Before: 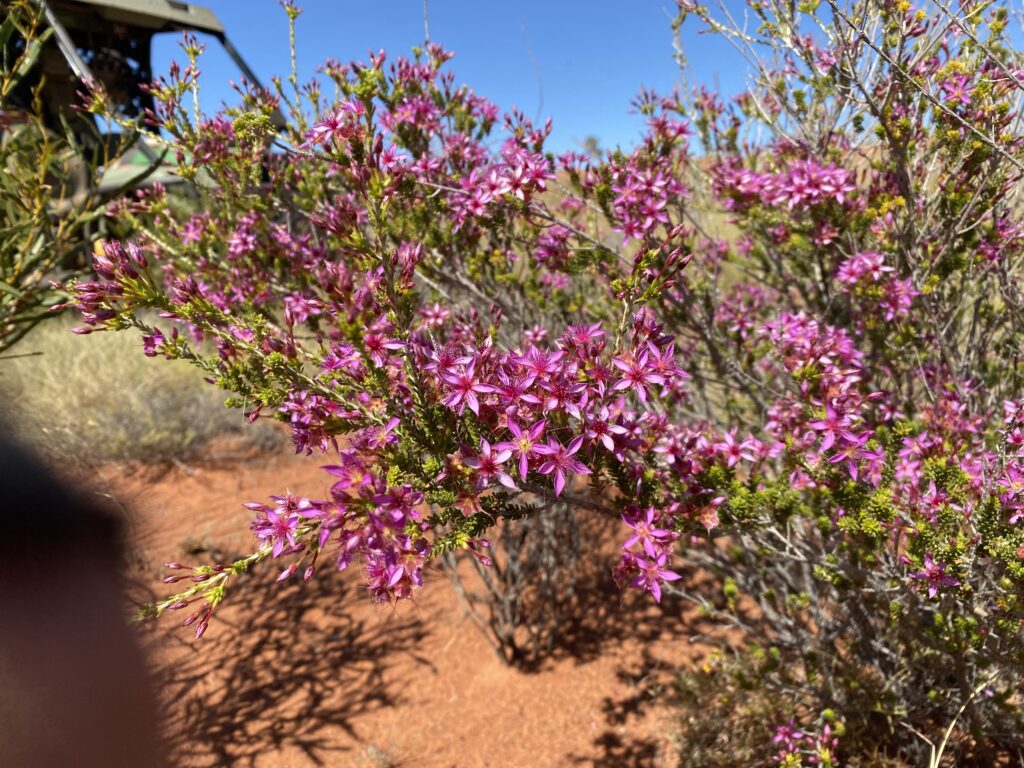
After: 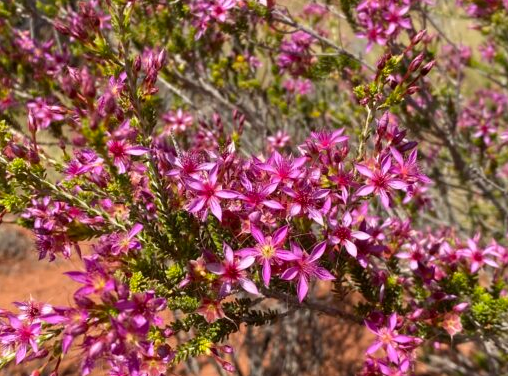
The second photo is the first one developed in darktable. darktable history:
crop: left 25.128%, top 25.375%, right 25.202%, bottom 25.576%
